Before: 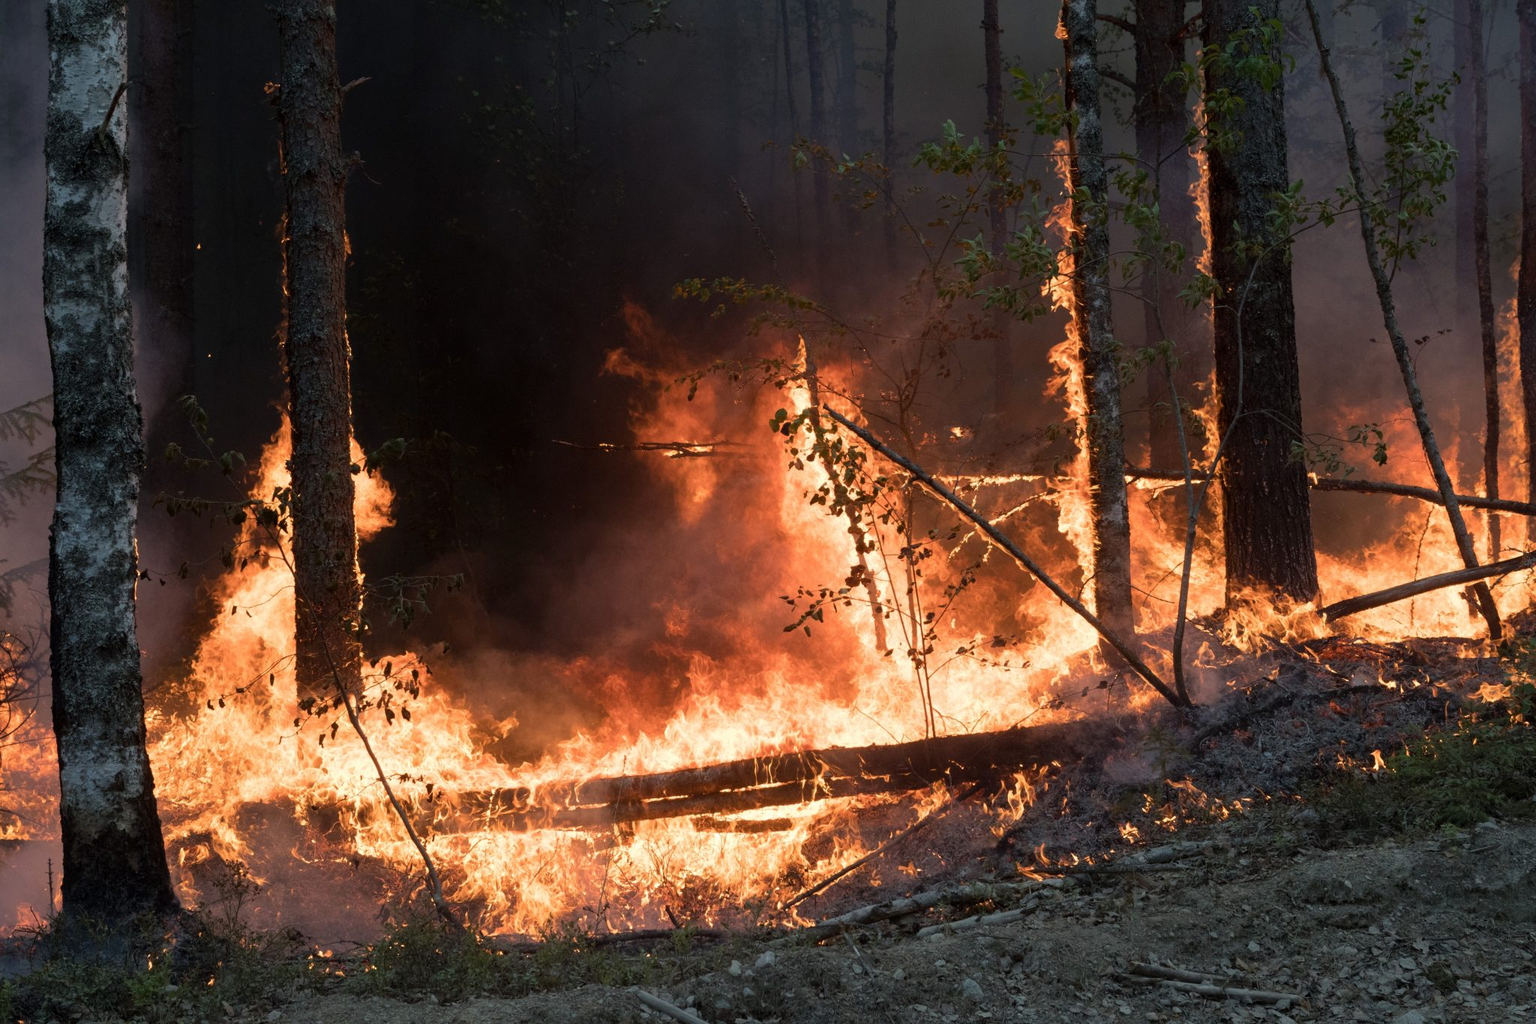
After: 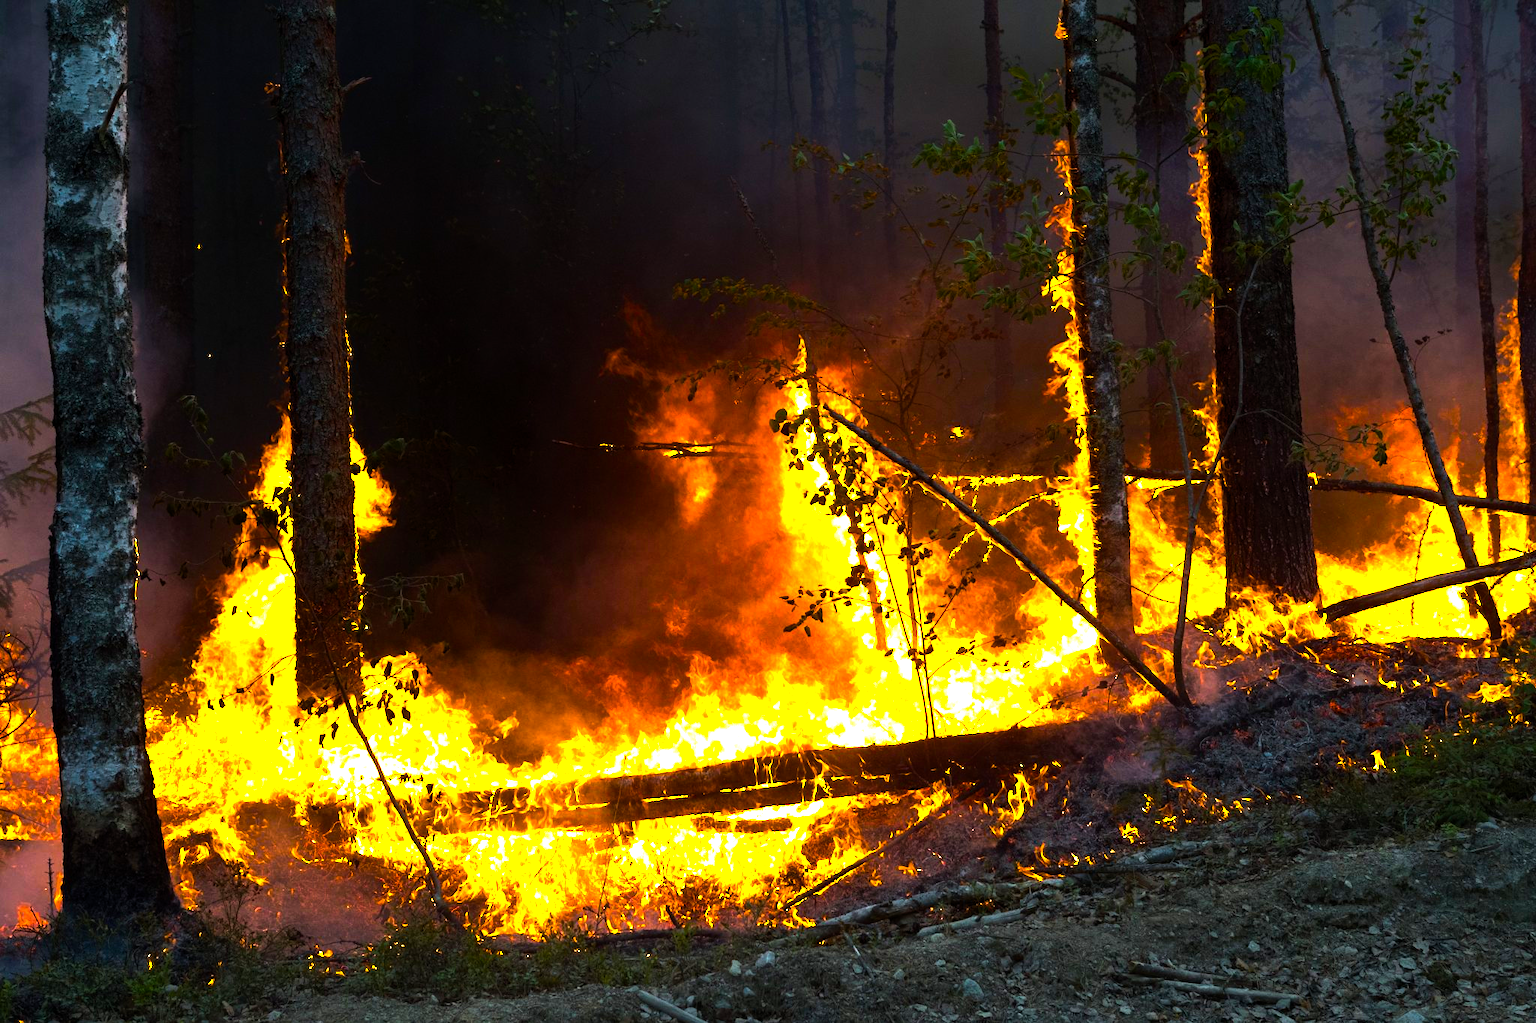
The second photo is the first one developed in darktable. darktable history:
exposure: compensate highlight preservation false
color balance rgb: linear chroma grading › shadows -30%, linear chroma grading › global chroma 35%, perceptual saturation grading › global saturation 75%, perceptual saturation grading › shadows -30%, perceptual brilliance grading › highlights 75%, perceptual brilliance grading › shadows -30%, global vibrance 35%
